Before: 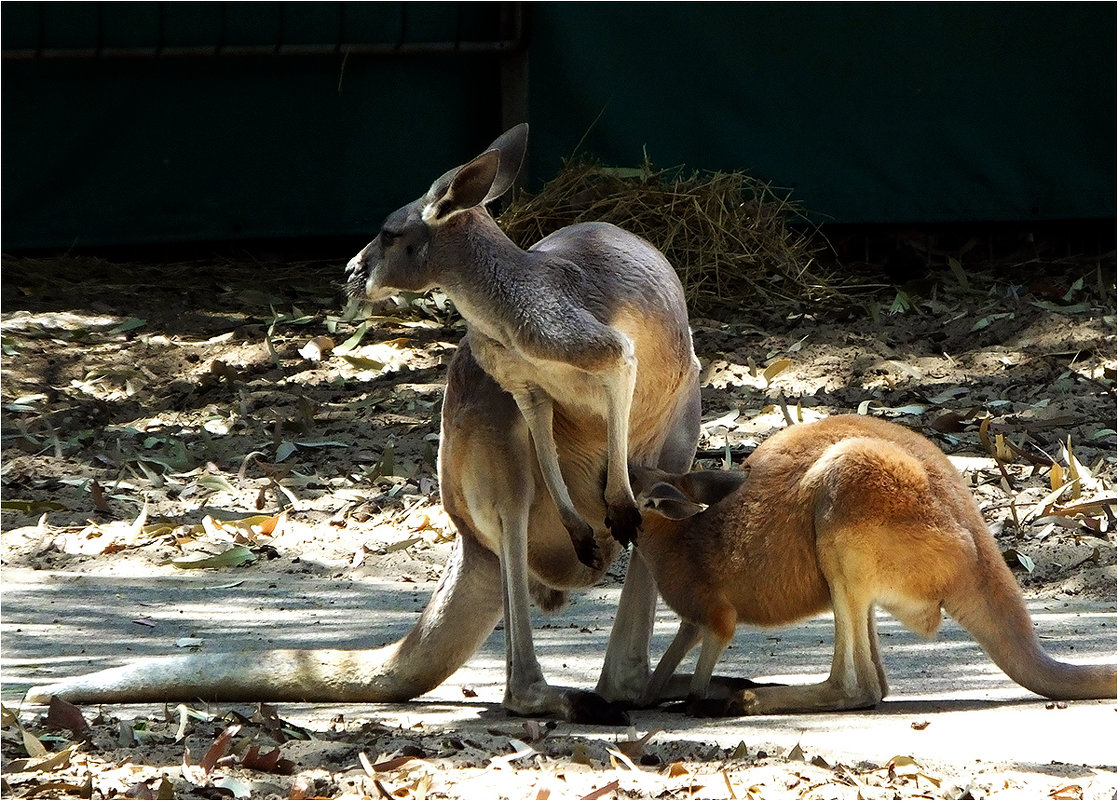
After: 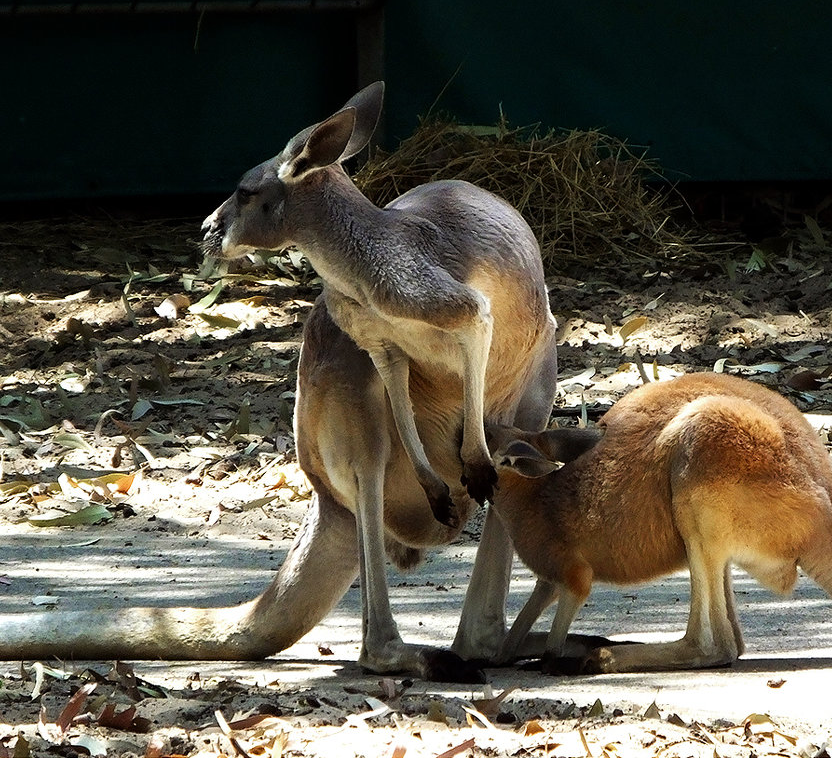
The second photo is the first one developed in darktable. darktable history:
crop and rotate: left 12.958%, top 5.364%, right 12.6%
